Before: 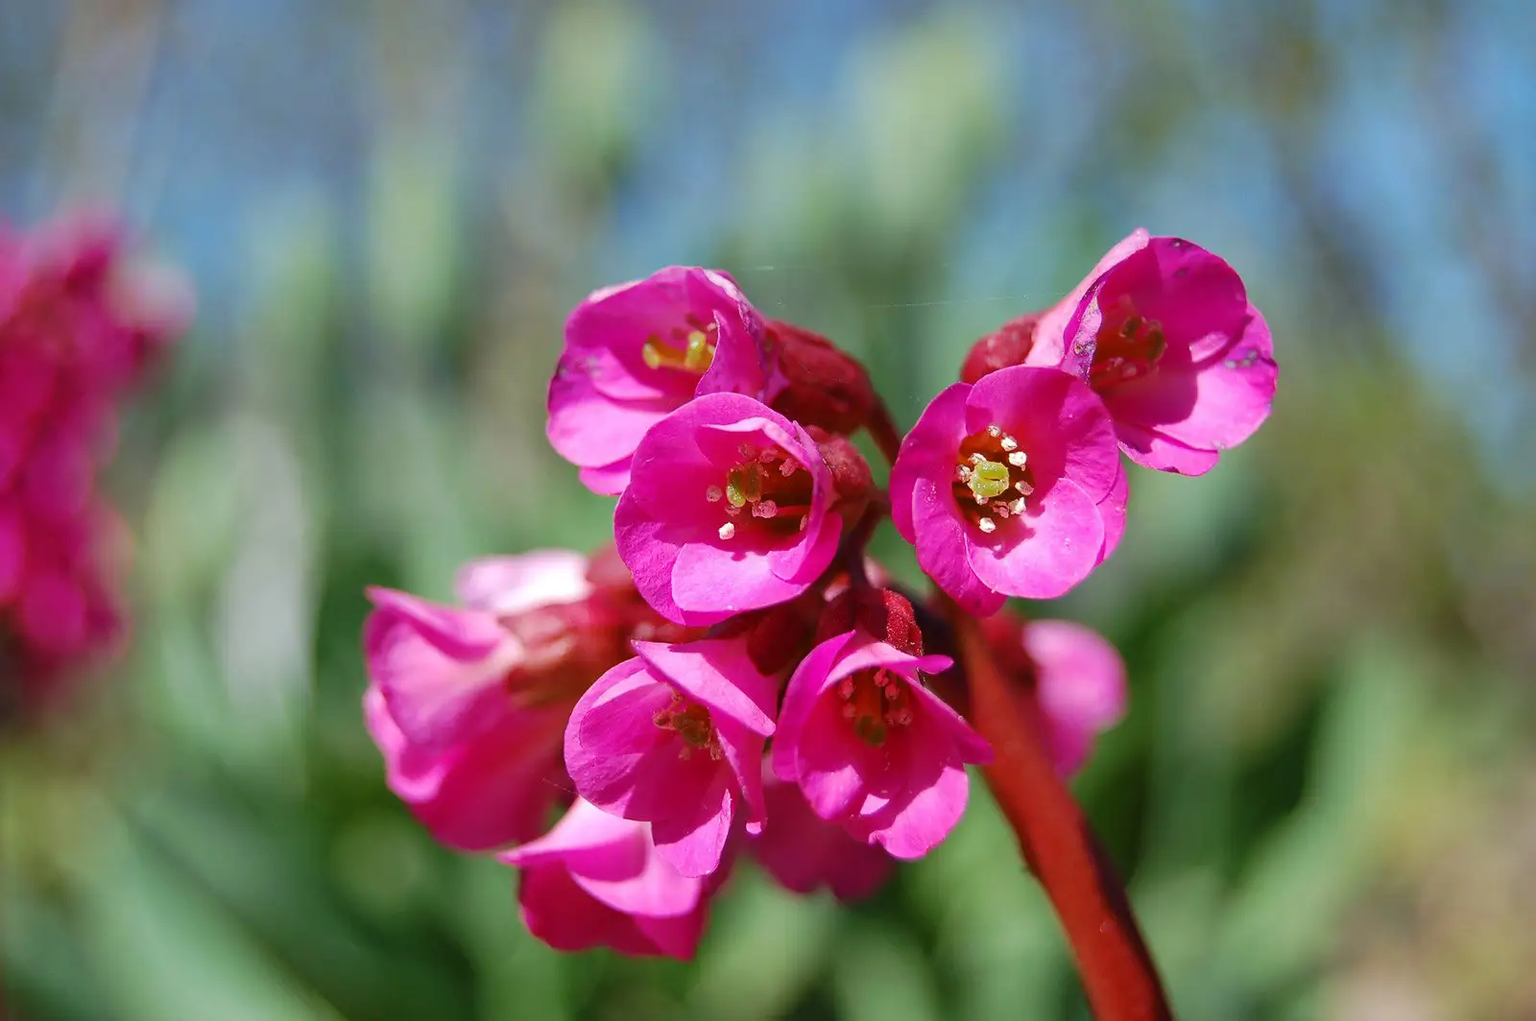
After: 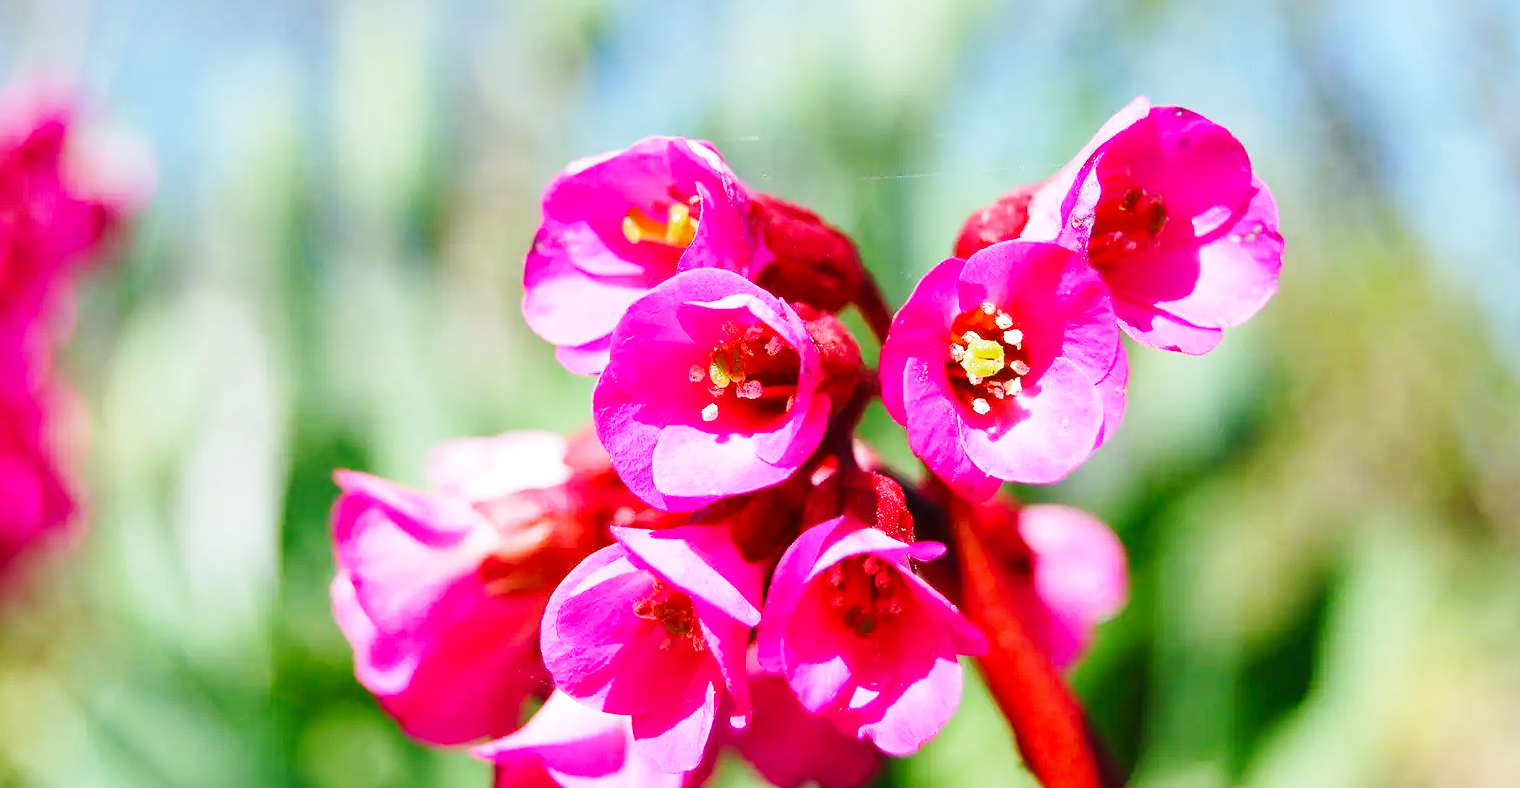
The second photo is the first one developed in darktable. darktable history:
base curve: curves: ch0 [(0, 0.003) (0.001, 0.002) (0.006, 0.004) (0.02, 0.022) (0.048, 0.086) (0.094, 0.234) (0.162, 0.431) (0.258, 0.629) (0.385, 0.8) (0.548, 0.918) (0.751, 0.988) (1, 1)], preserve colors none
crop and rotate: left 2.991%, top 13.302%, right 1.981%, bottom 12.636%
